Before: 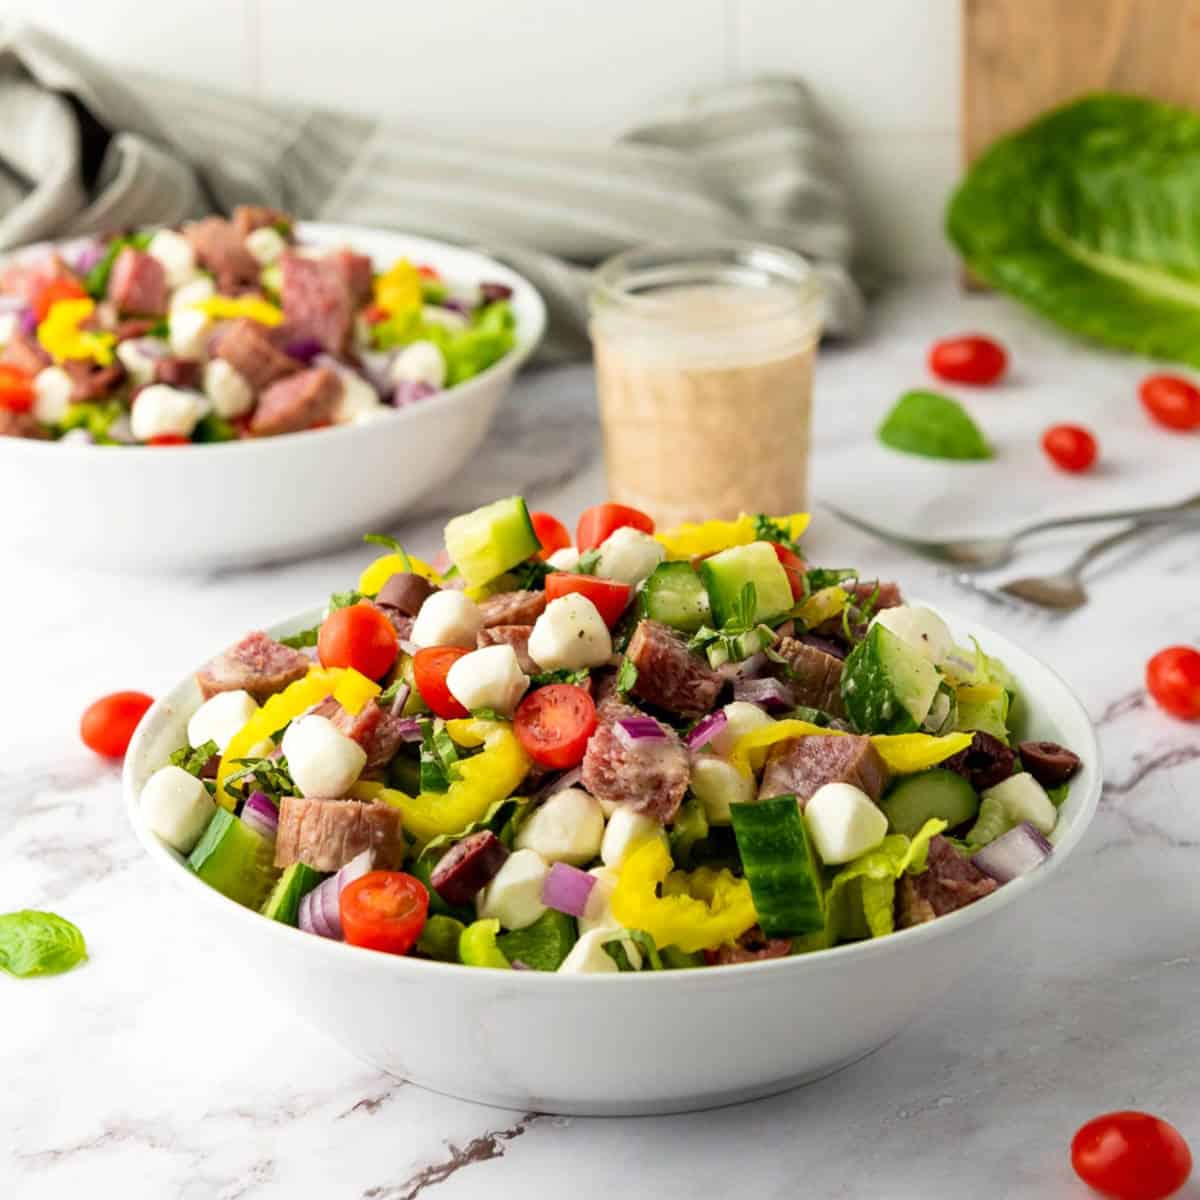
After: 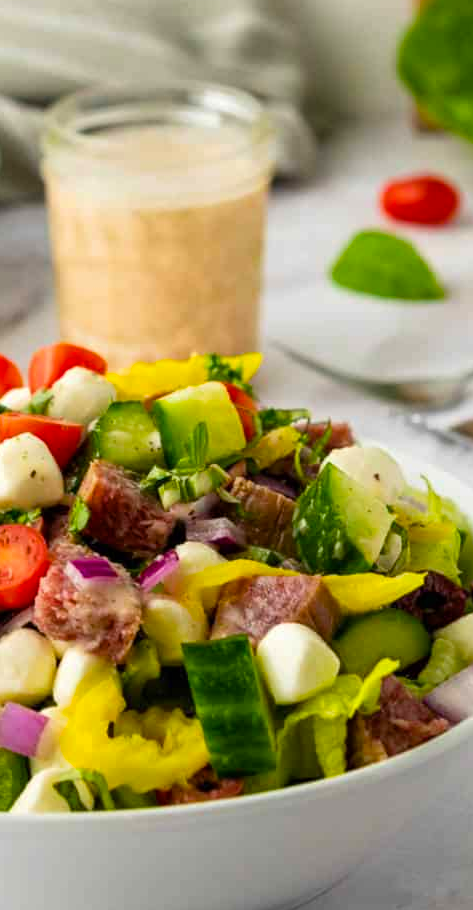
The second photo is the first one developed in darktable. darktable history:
crop: left 45.721%, top 13.393%, right 14.118%, bottom 10.01%
color balance rgb: perceptual saturation grading › global saturation 25%, global vibrance 10%
